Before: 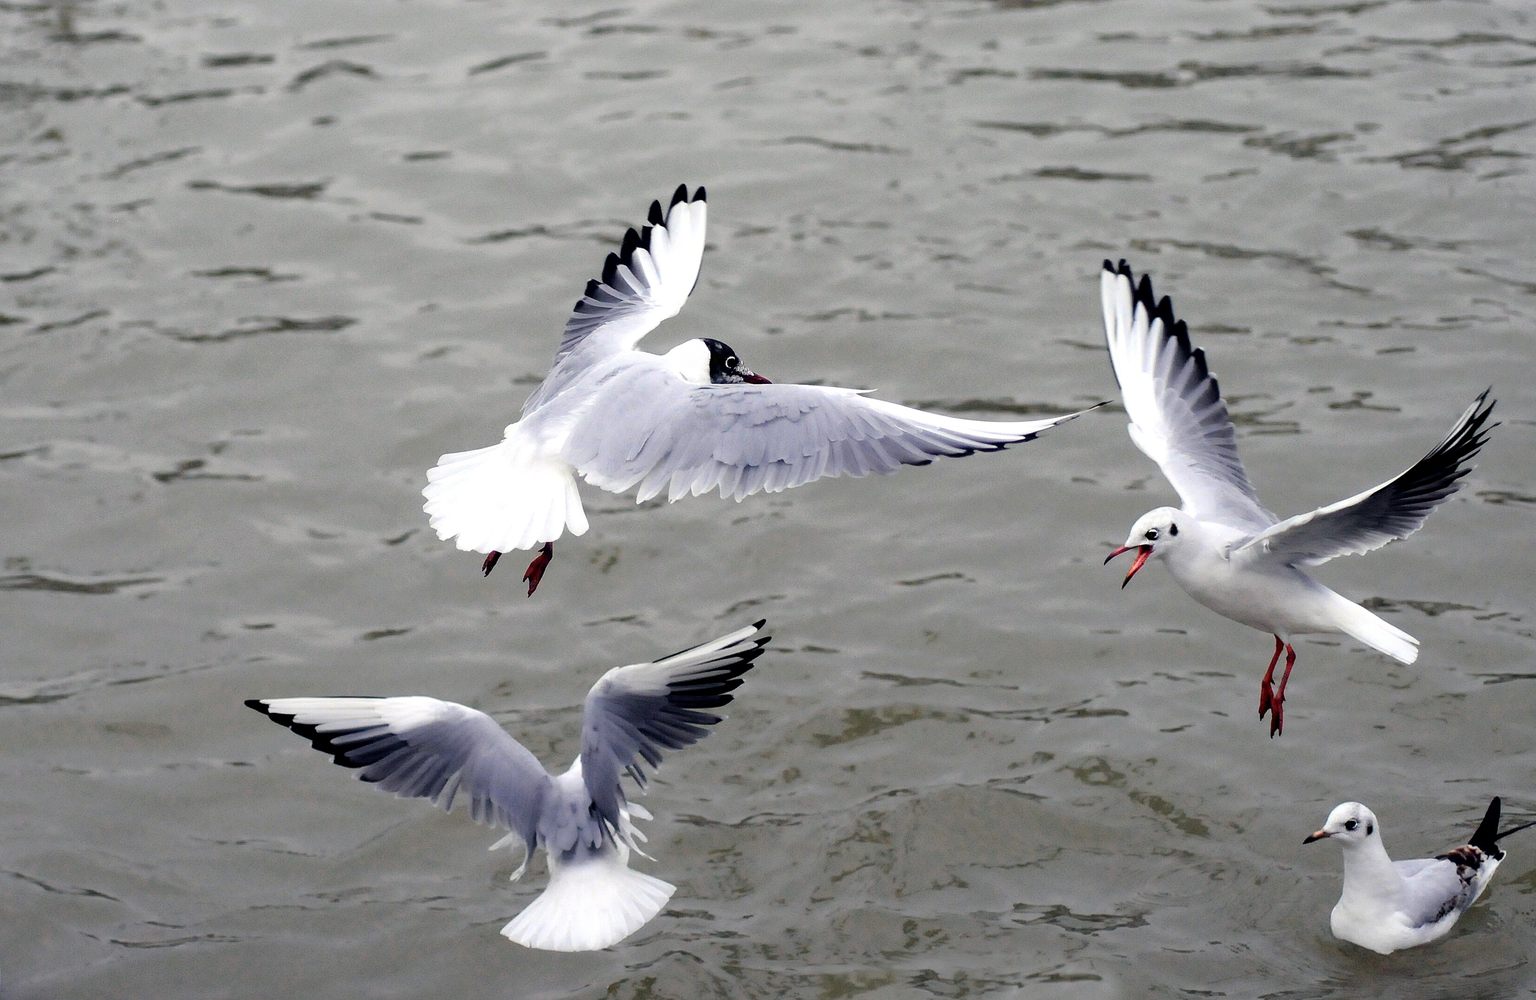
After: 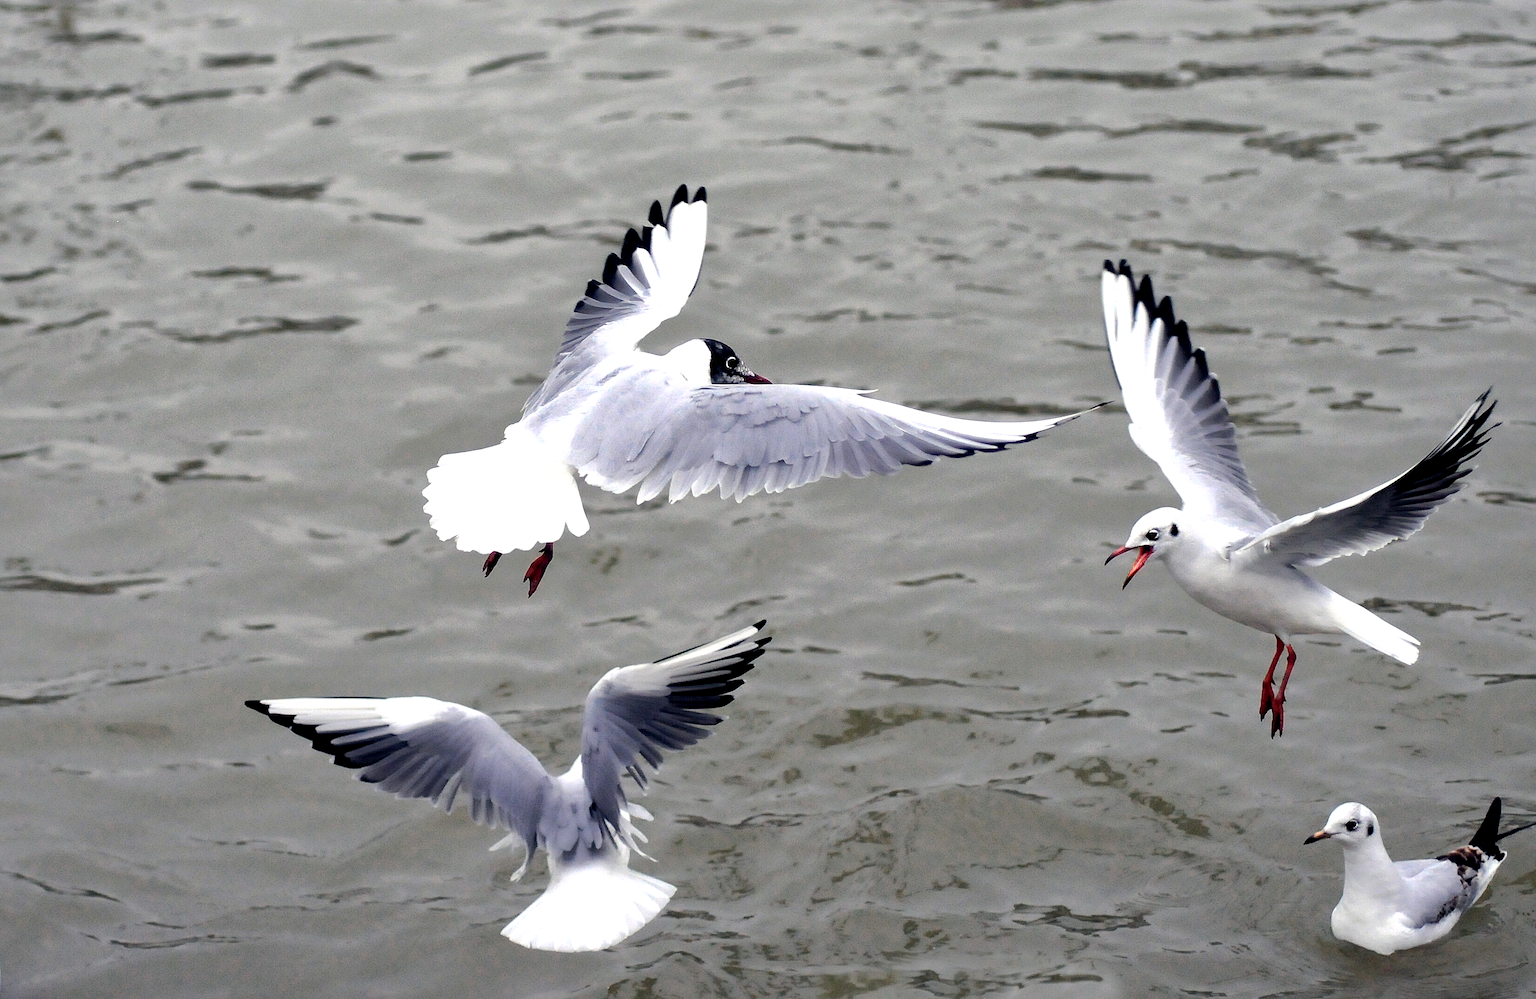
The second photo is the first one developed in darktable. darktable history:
tone equalizer: -8 EV -0.417 EV, -7 EV -0.389 EV, -6 EV -0.333 EV, -5 EV -0.222 EV, -3 EV 0.222 EV, -2 EV 0.333 EV, -1 EV 0.389 EV, +0 EV 0.417 EV, edges refinement/feathering 500, mask exposure compensation -1.57 EV, preserve details no
shadows and highlights: on, module defaults
exposure: black level correction 0.001, compensate highlight preservation false
